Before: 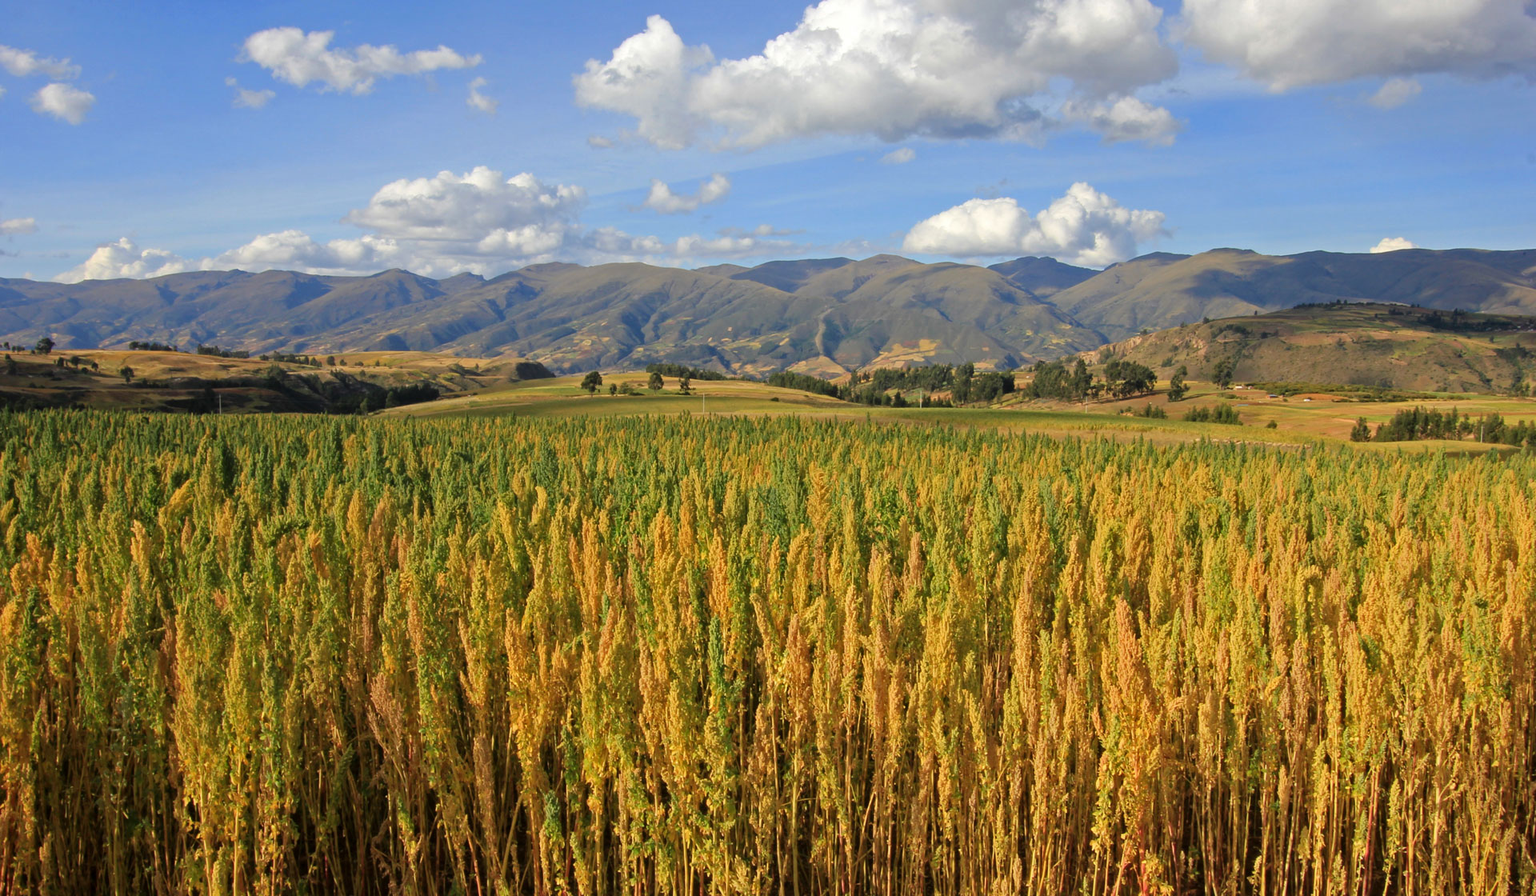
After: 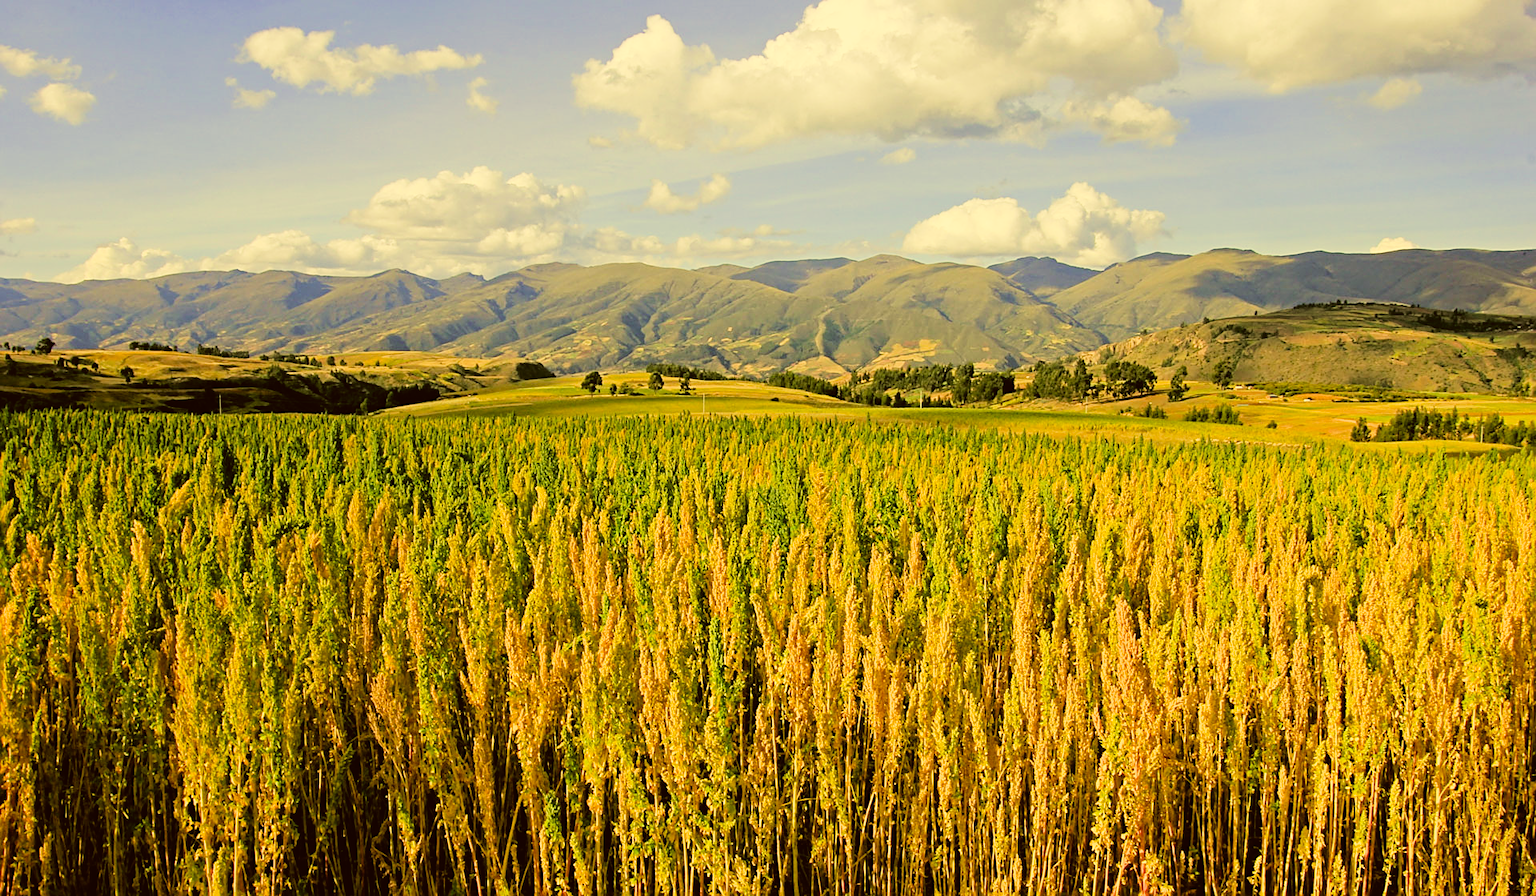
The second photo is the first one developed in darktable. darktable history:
exposure: black level correction 0, exposure 0.69 EV, compensate exposure bias true, compensate highlight preservation false
filmic rgb: black relative exposure -5.03 EV, white relative exposure 3.97 EV, threshold 3.01 EV, hardness 2.88, contrast 1.301, highlights saturation mix -29.28%, enable highlight reconstruction true
sharpen: on, module defaults
color correction: highlights a* 0.125, highlights b* 29.09, shadows a* -0.206, shadows b* 21.03
velvia: on, module defaults
